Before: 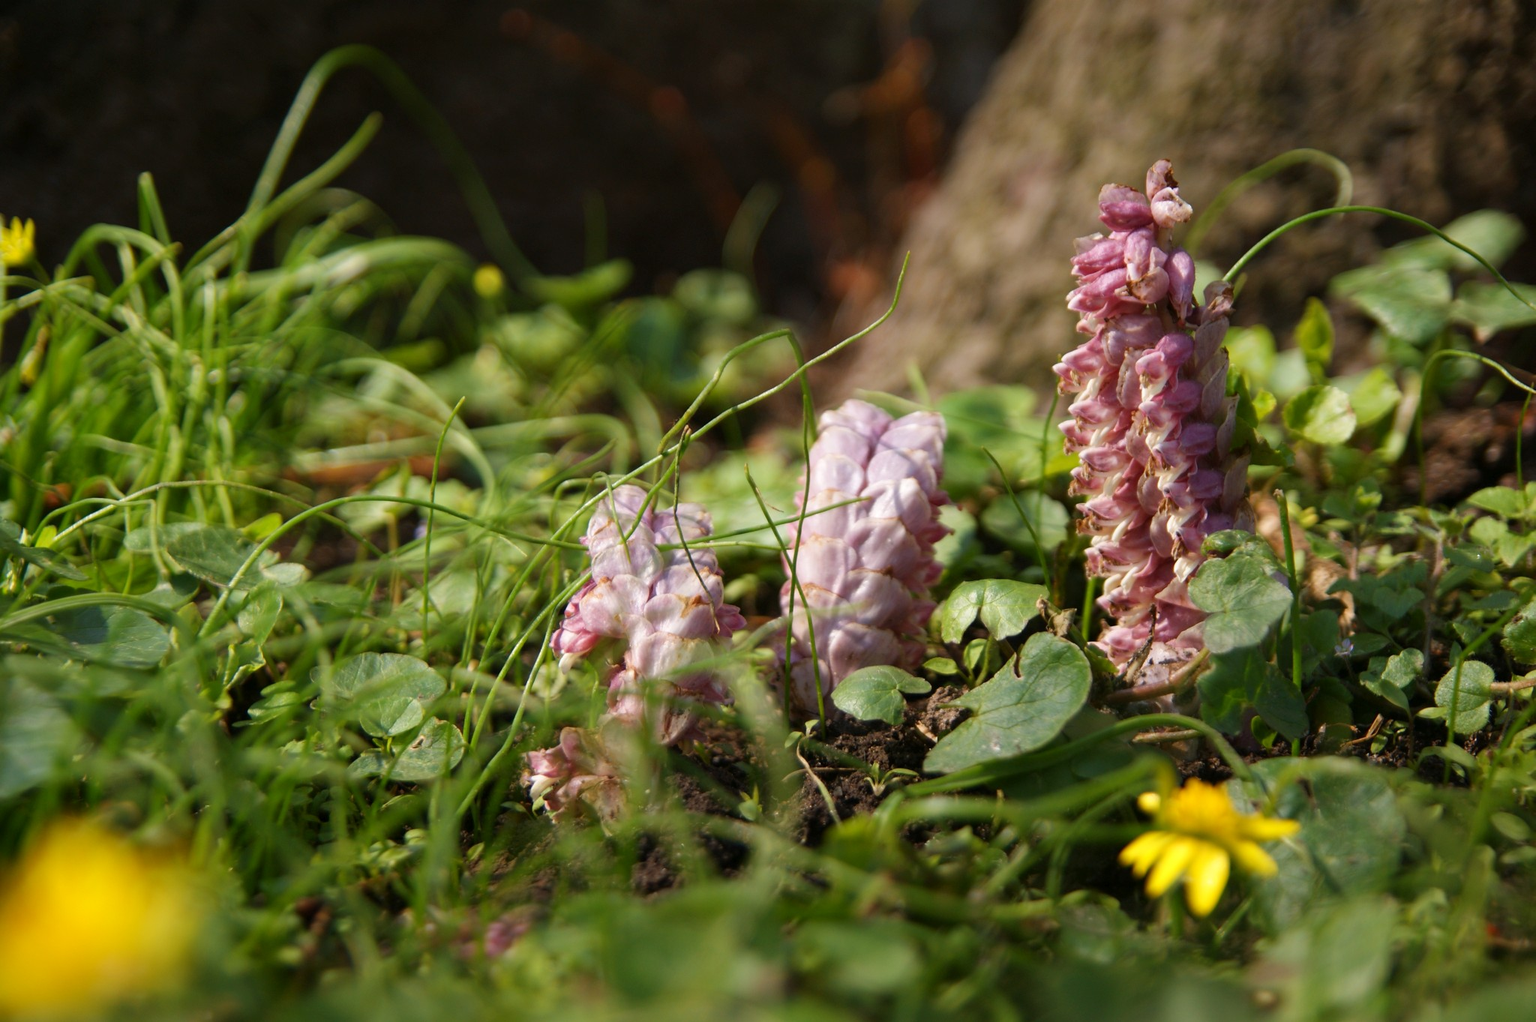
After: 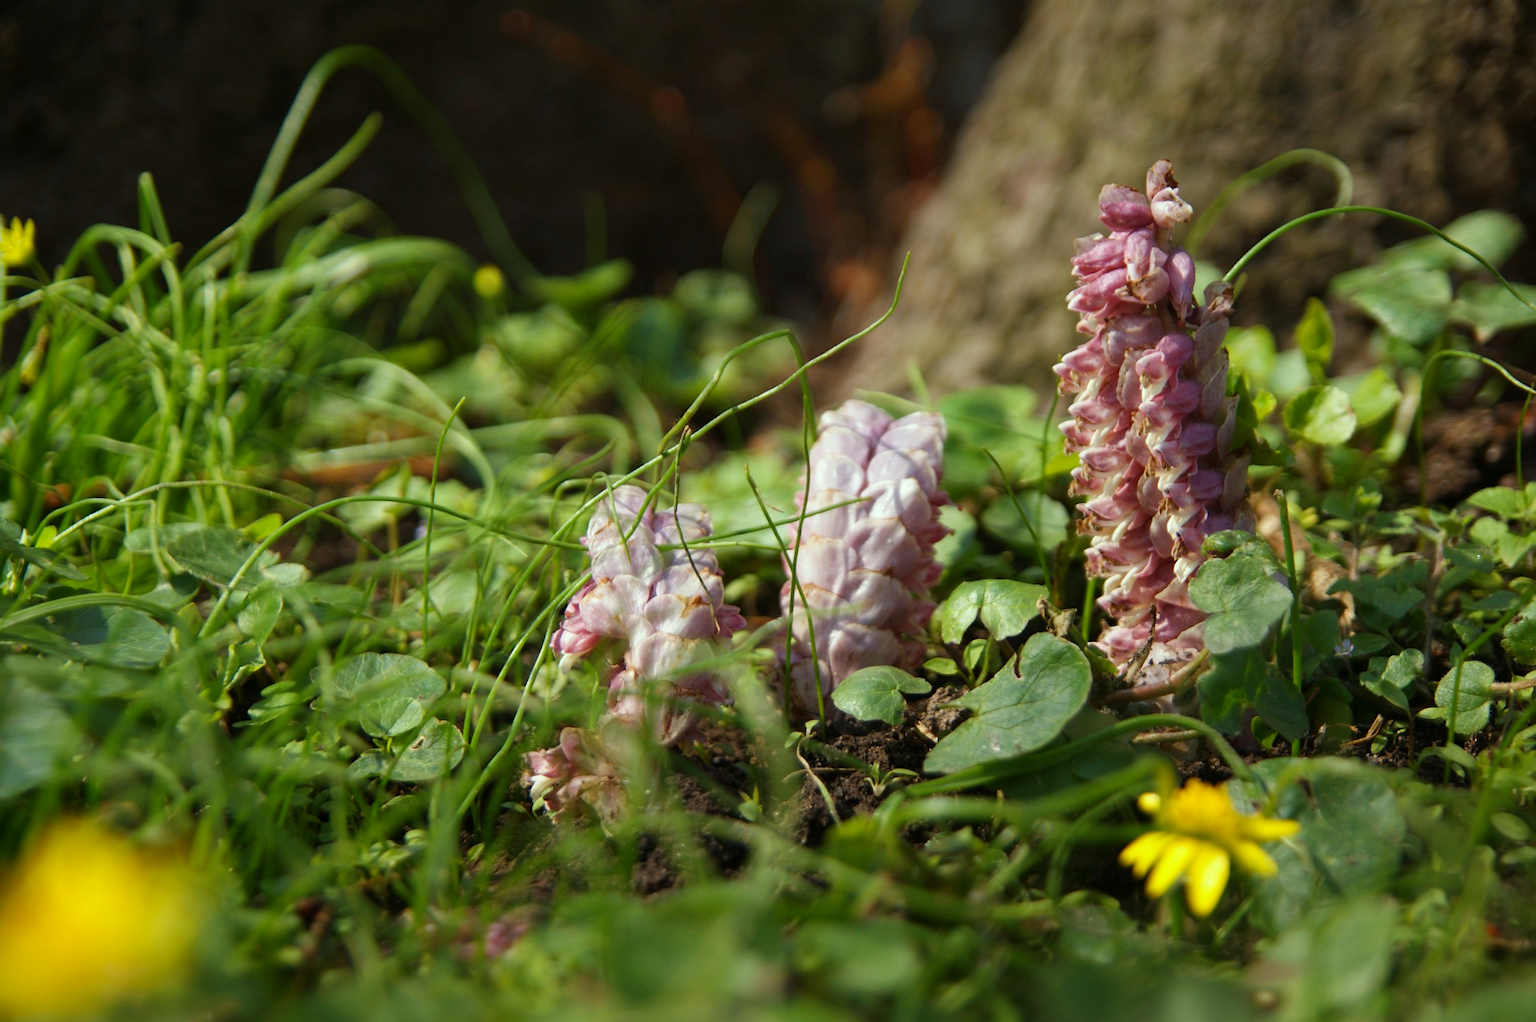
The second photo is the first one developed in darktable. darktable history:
color correction: highlights a* -8.55, highlights b* 3.14
